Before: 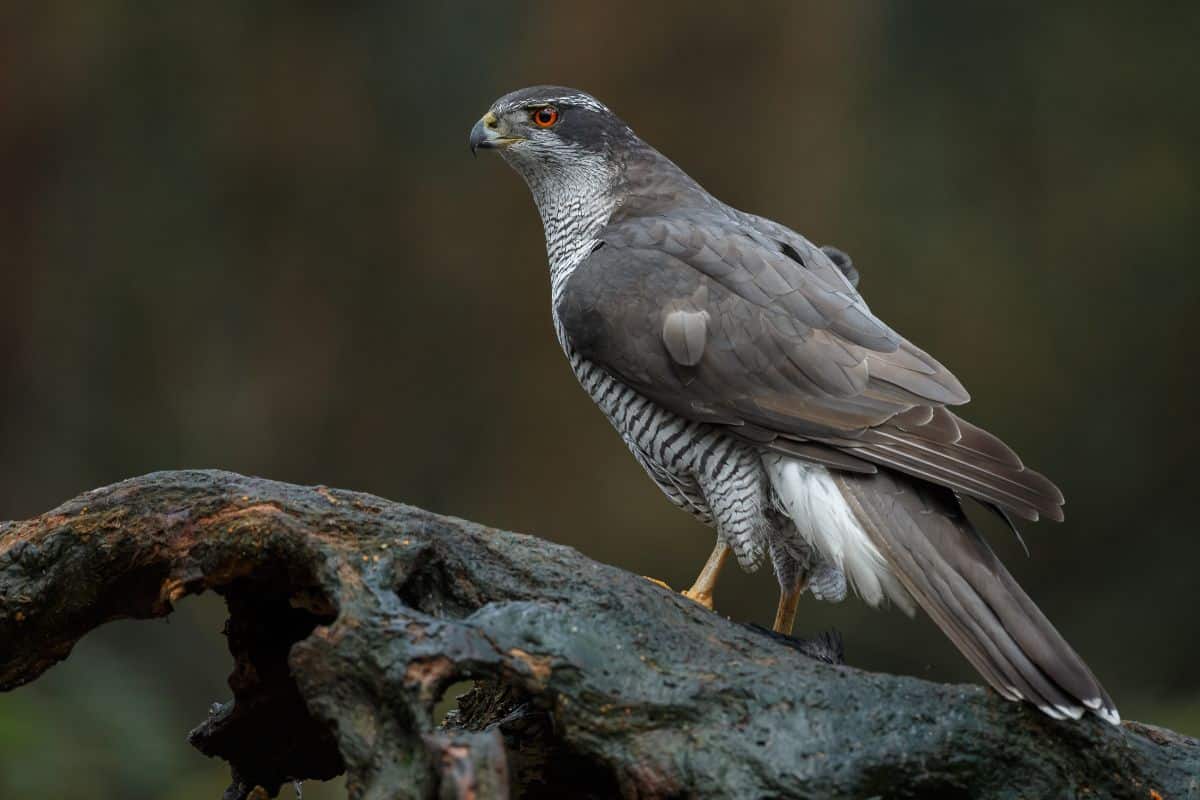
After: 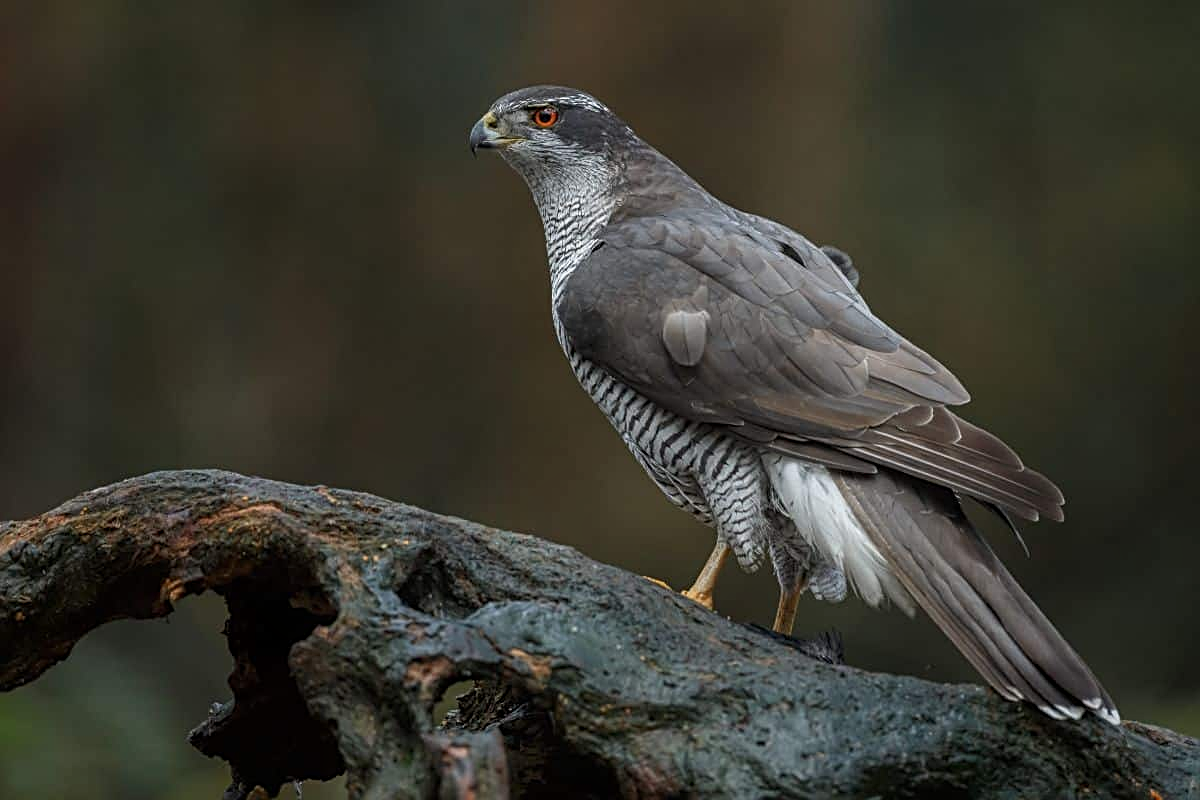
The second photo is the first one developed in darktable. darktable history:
local contrast: detail 110%
contrast equalizer: y [[0.6 ×6], [0.55 ×6], [0 ×6], [0 ×6], [0 ×6]], mix -0.084
sharpen: radius 2.782
